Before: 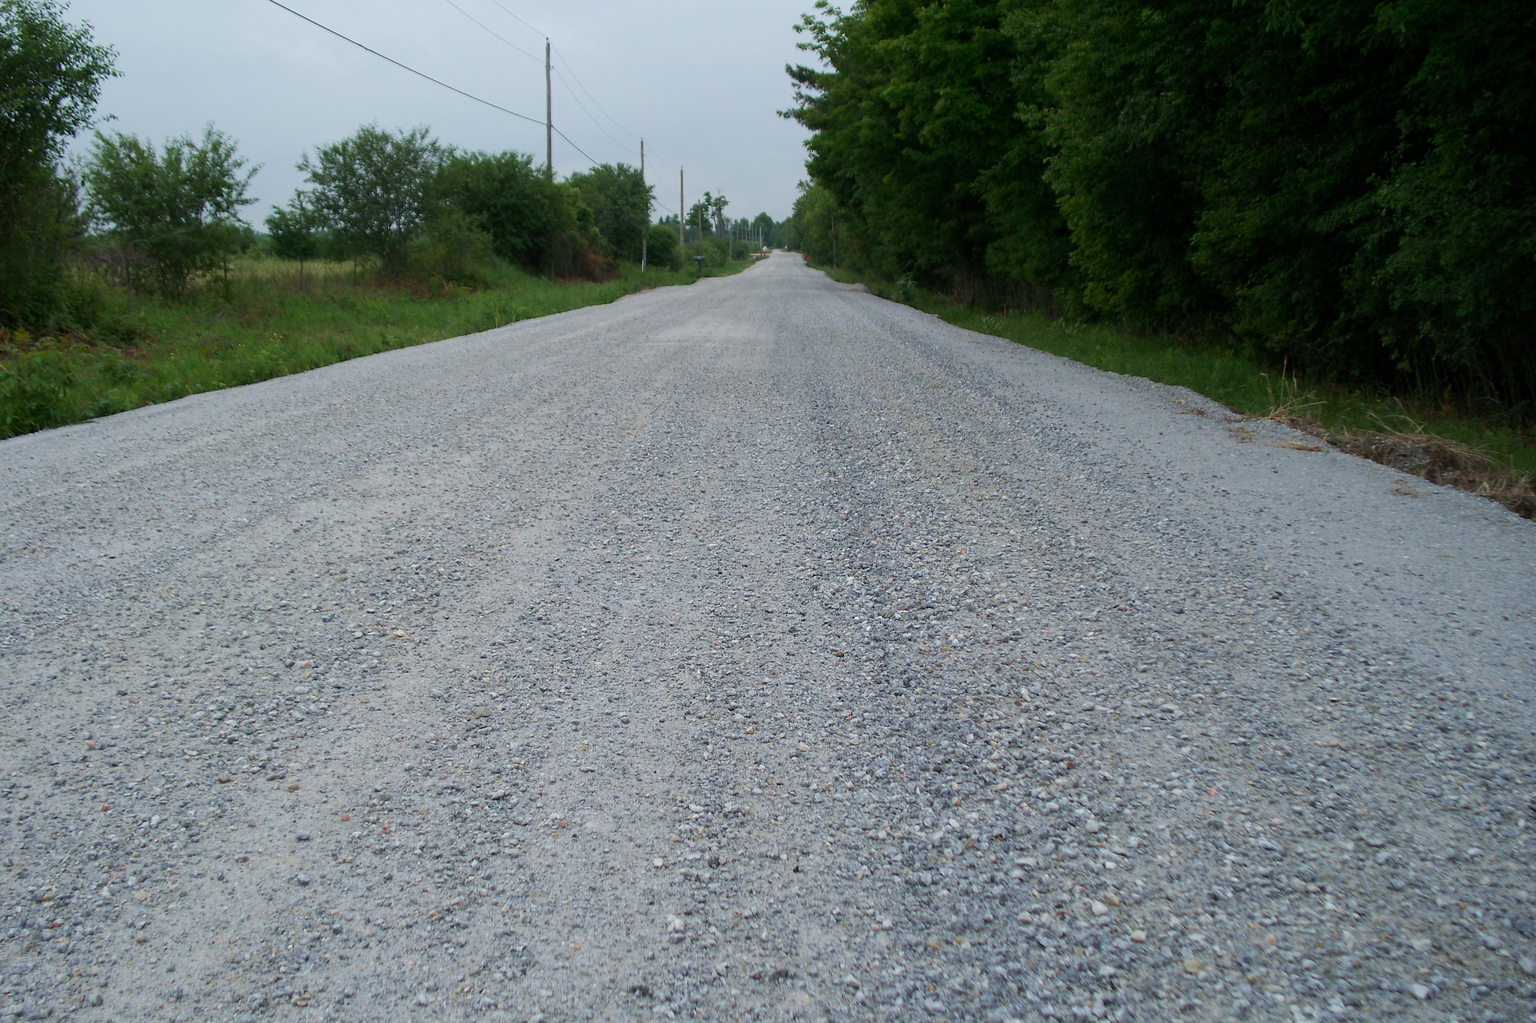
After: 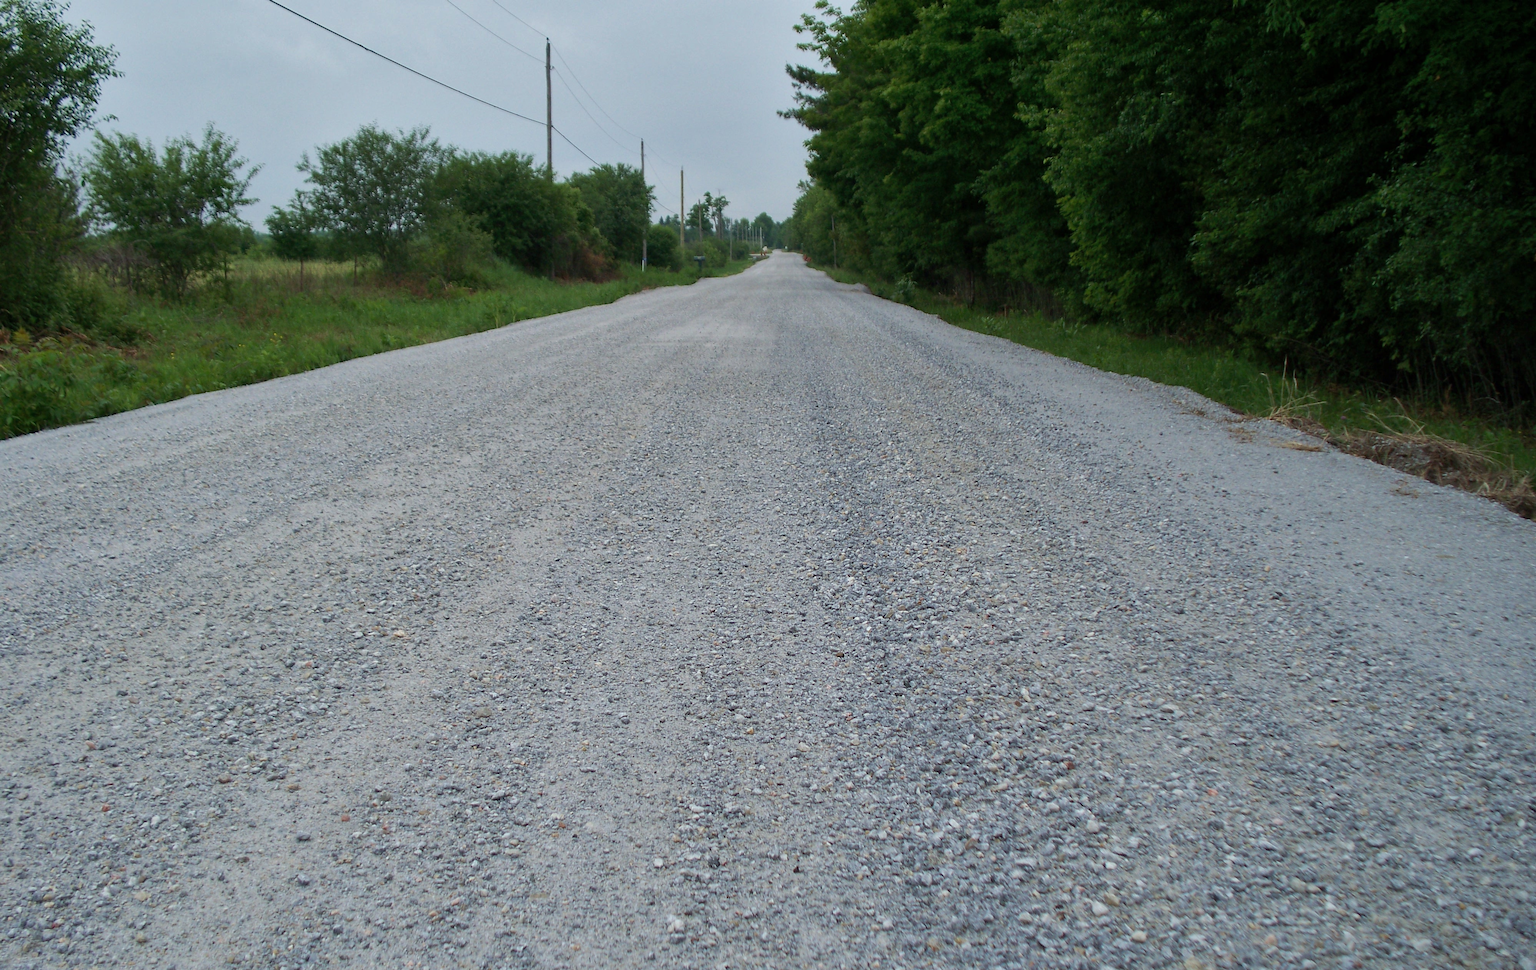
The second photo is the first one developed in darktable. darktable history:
crop and rotate: top 0%, bottom 5.097%
shadows and highlights: shadows 32.83, highlights -47.7, soften with gaussian
